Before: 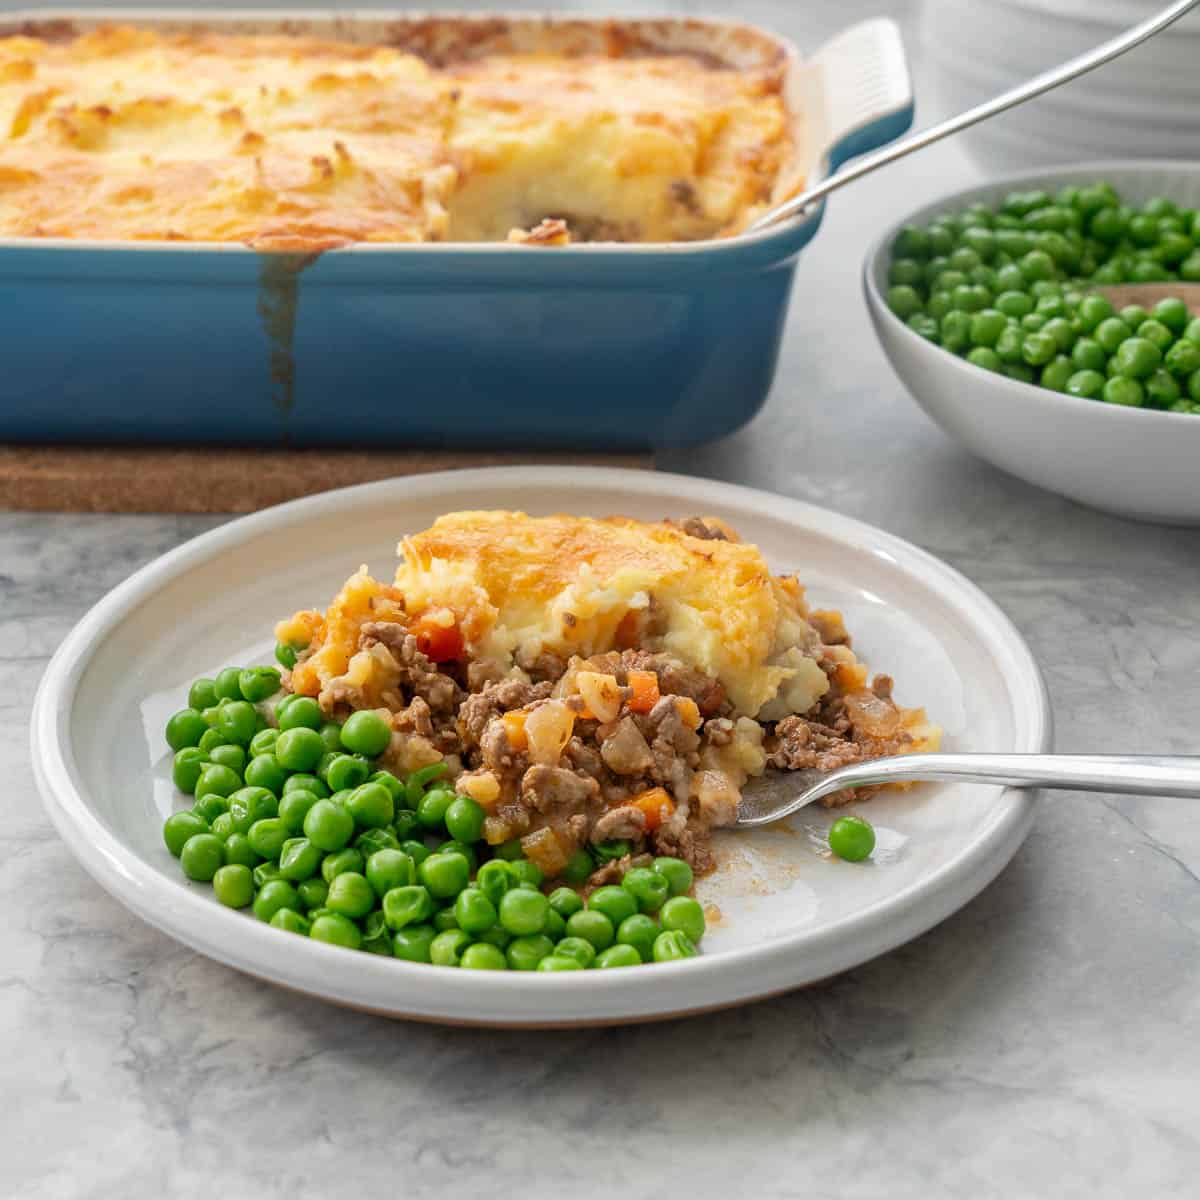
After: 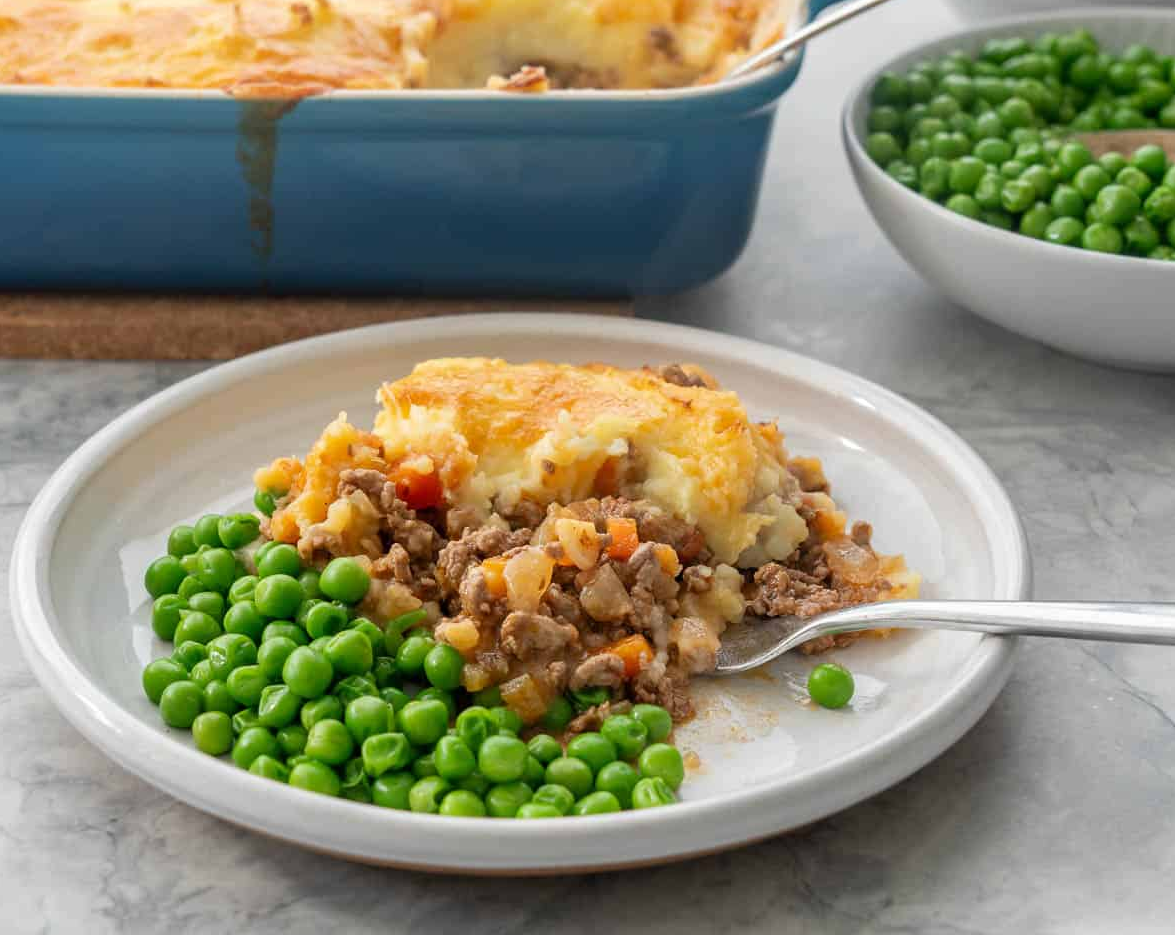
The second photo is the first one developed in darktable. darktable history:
crop and rotate: left 1.814%, top 12.818%, right 0.25%, bottom 9.225%
white balance: emerald 1
sharpen: radius 2.883, amount 0.868, threshold 47.523
